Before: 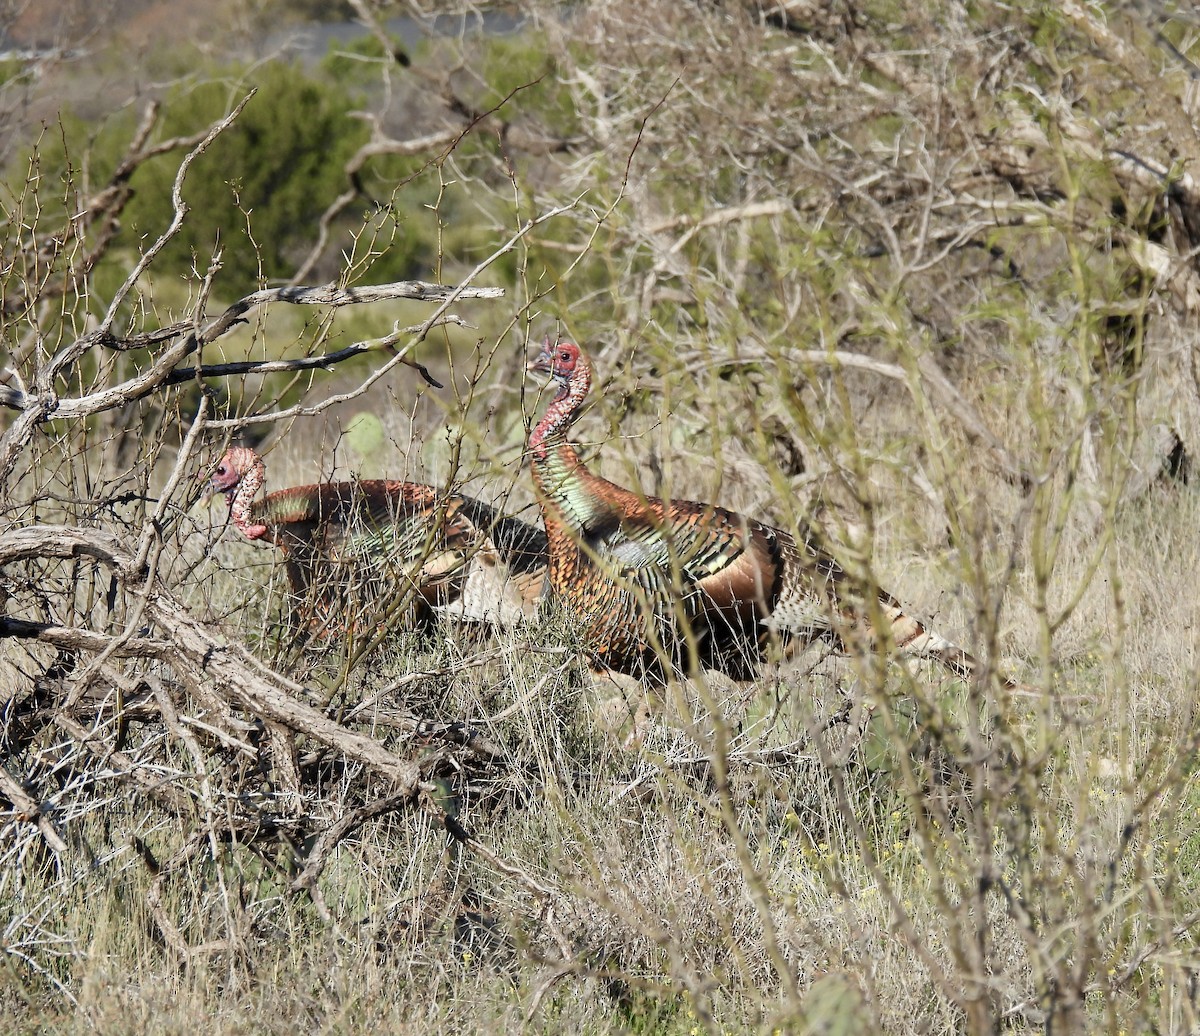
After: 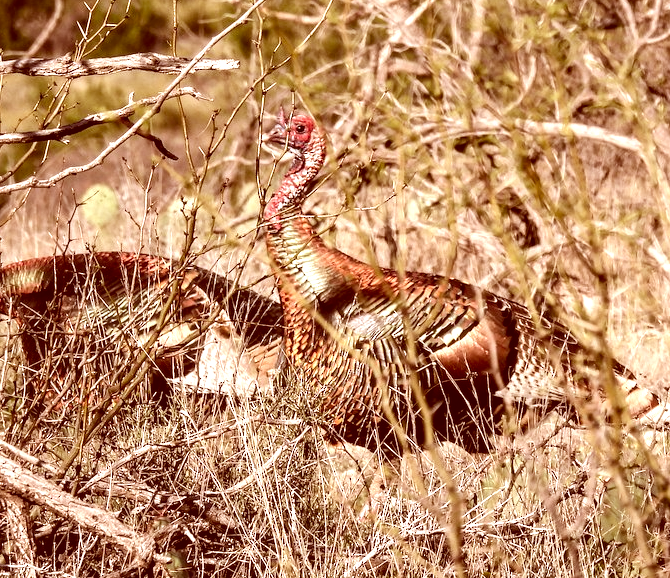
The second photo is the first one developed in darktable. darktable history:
color correction: highlights a* 9.03, highlights b* 8.71, shadows a* 40, shadows b* 40, saturation 0.8
tone equalizer: -8 EV -0.75 EV, -7 EV -0.7 EV, -6 EV -0.6 EV, -5 EV -0.4 EV, -3 EV 0.4 EV, -2 EV 0.6 EV, -1 EV 0.7 EV, +0 EV 0.75 EV, edges refinement/feathering 500, mask exposure compensation -1.57 EV, preserve details no
crop and rotate: left 22.13%, top 22.054%, right 22.026%, bottom 22.102%
local contrast: on, module defaults
